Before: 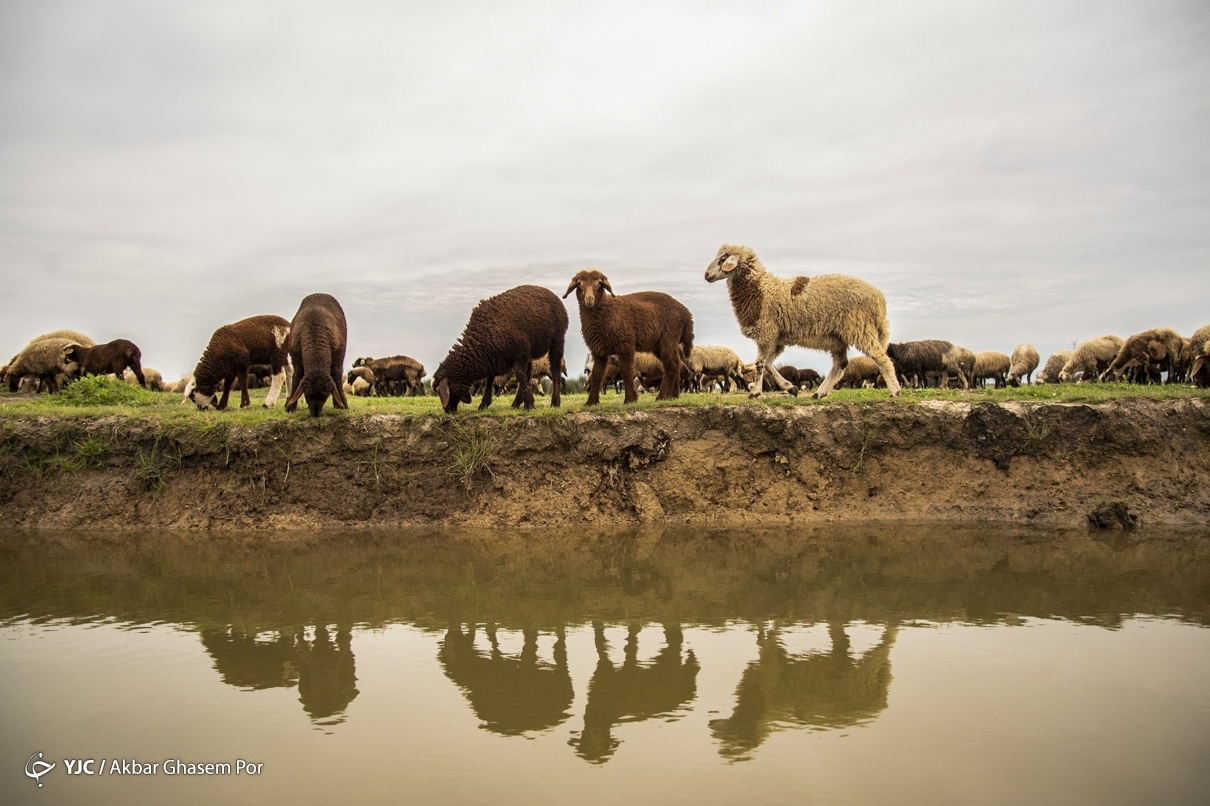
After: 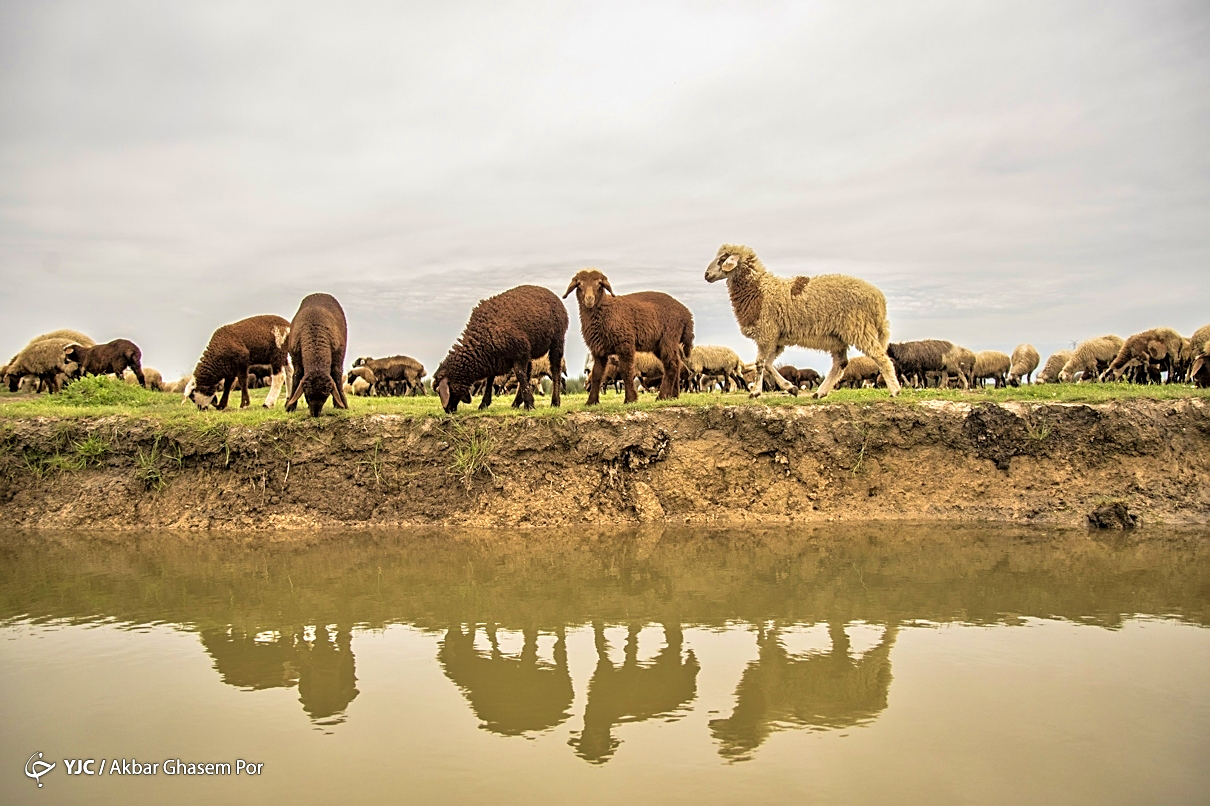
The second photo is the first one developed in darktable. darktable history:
velvia: on, module defaults
tone equalizer: -7 EV 0.15 EV, -6 EV 0.6 EV, -5 EV 1.15 EV, -4 EV 1.33 EV, -3 EV 1.15 EV, -2 EV 0.6 EV, -1 EV 0.15 EV, mask exposure compensation -0.5 EV
sharpen: on, module defaults
